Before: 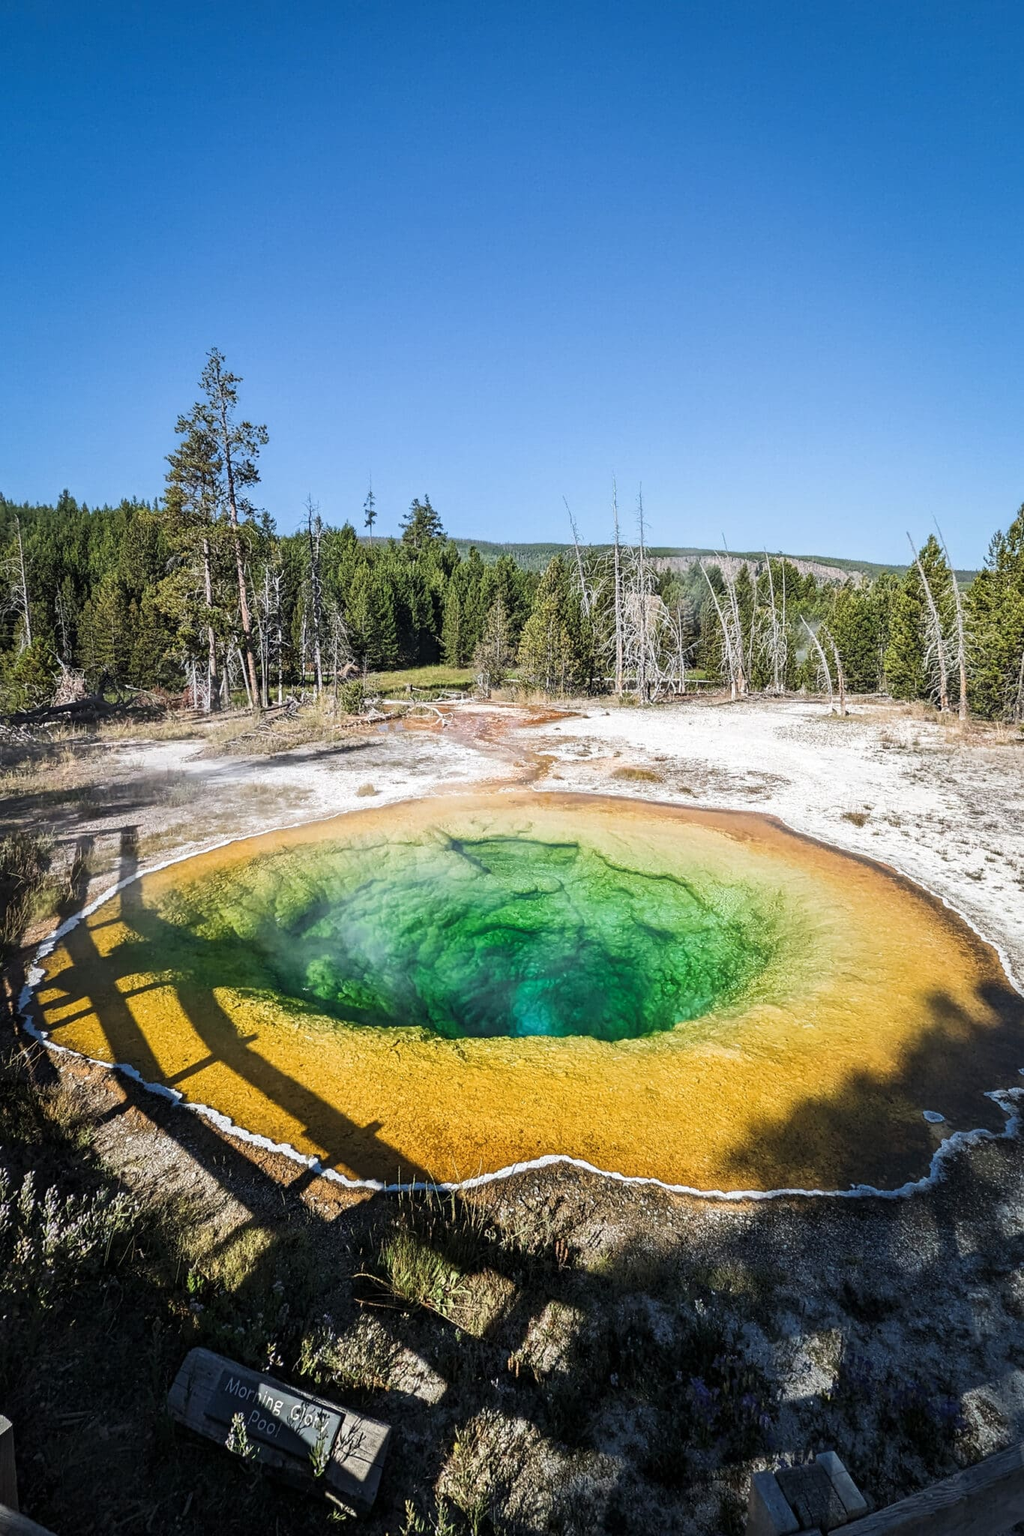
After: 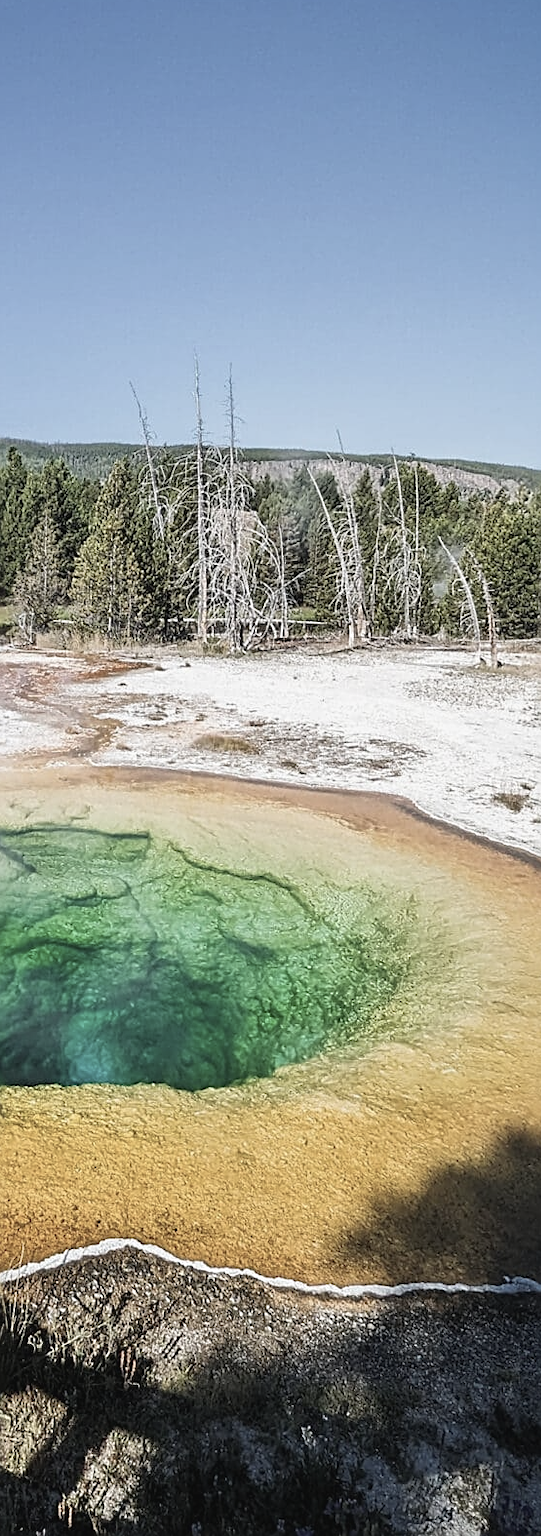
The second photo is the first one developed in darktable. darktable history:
crop: left 45.31%, top 13.228%, right 14.012%, bottom 9.84%
sharpen: on, module defaults
contrast brightness saturation: contrast -0.058, saturation -0.41
